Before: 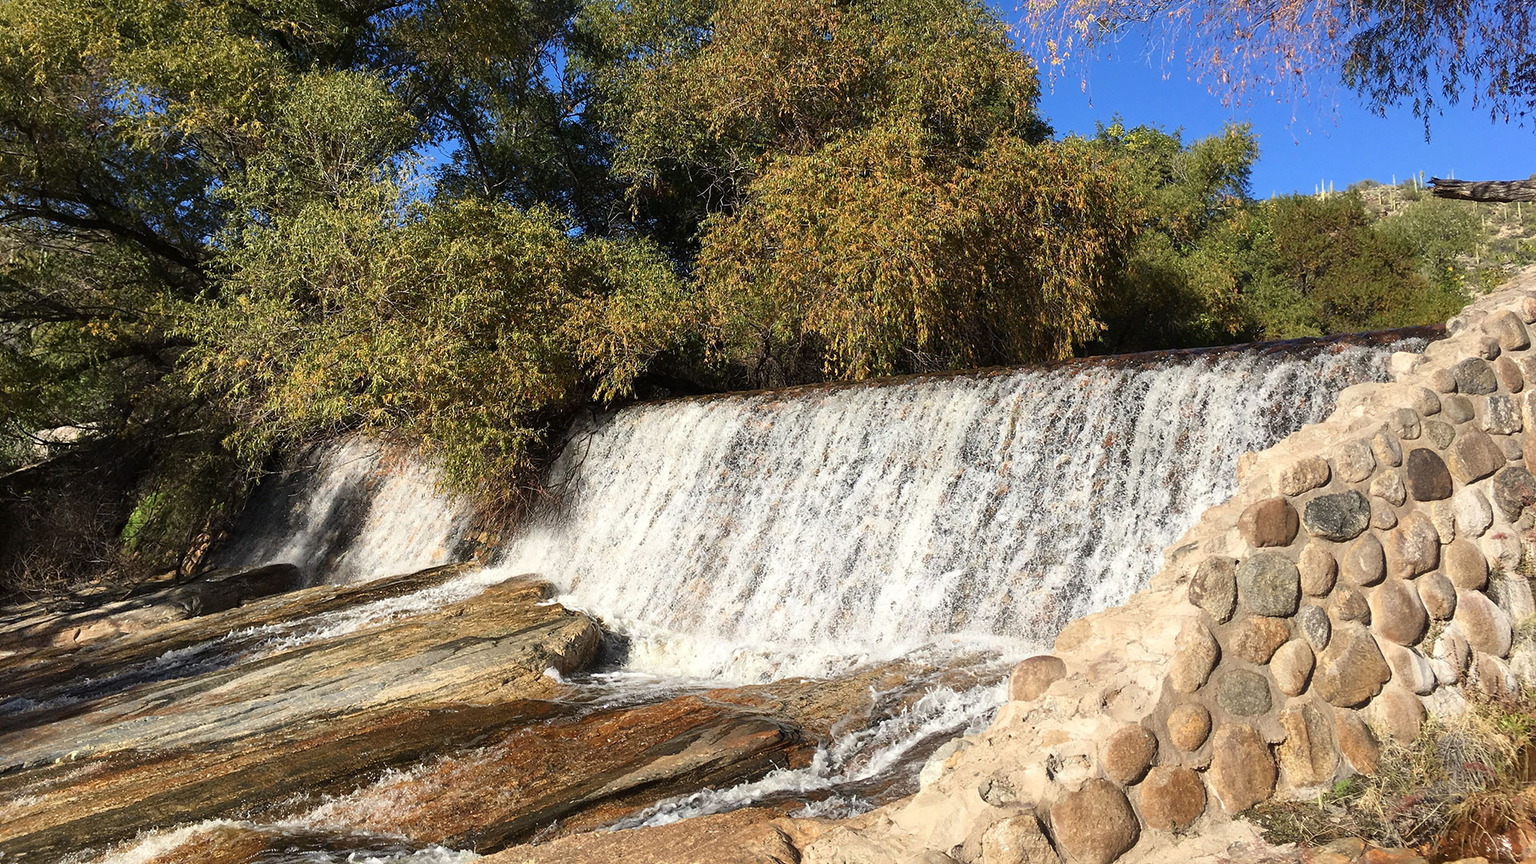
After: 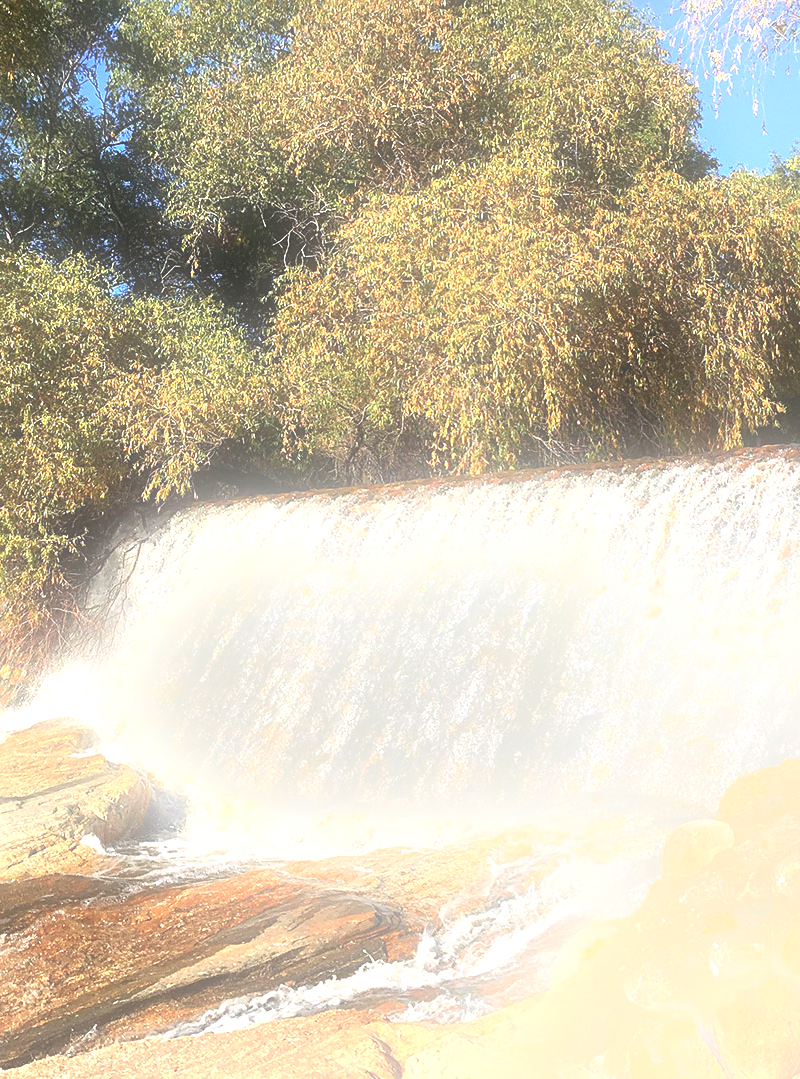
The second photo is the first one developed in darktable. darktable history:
crop: left 31.229%, right 27.105%
sharpen: amount 0.2
soften: size 60.24%, saturation 65.46%, brightness 0.506 EV, mix 25.7%
exposure: black level correction 0.001, exposure 1.398 EV, compensate exposure bias true, compensate highlight preservation false
bloom: size 15%, threshold 97%, strength 7%
